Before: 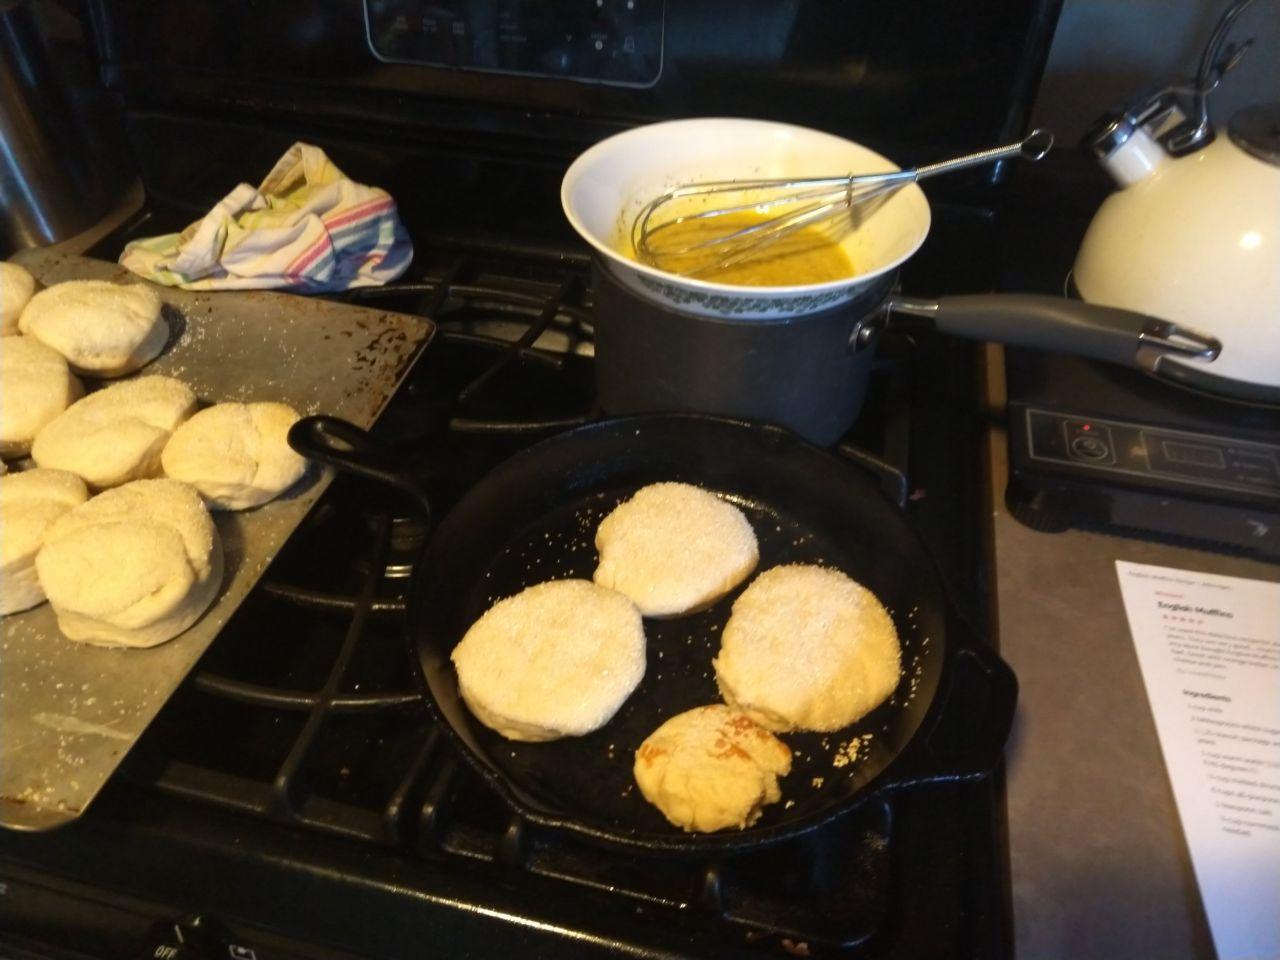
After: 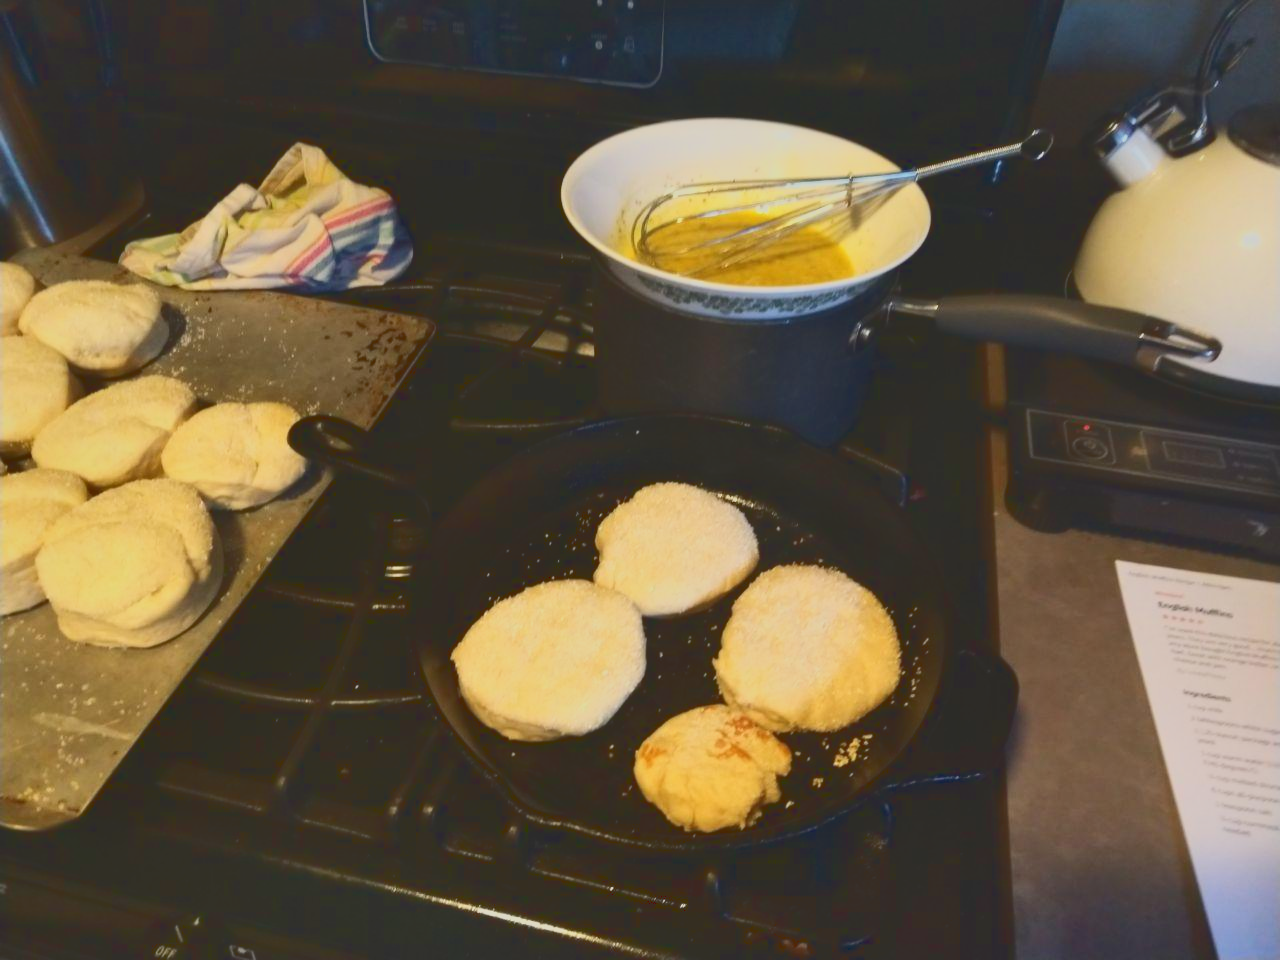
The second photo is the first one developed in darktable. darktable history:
tone curve: curves: ch0 [(0, 0.148) (0.191, 0.225) (0.712, 0.695) (0.864, 0.797) (1, 0.839)]
shadows and highlights: shadows 32.83, highlights -47.7, soften with gaussian
